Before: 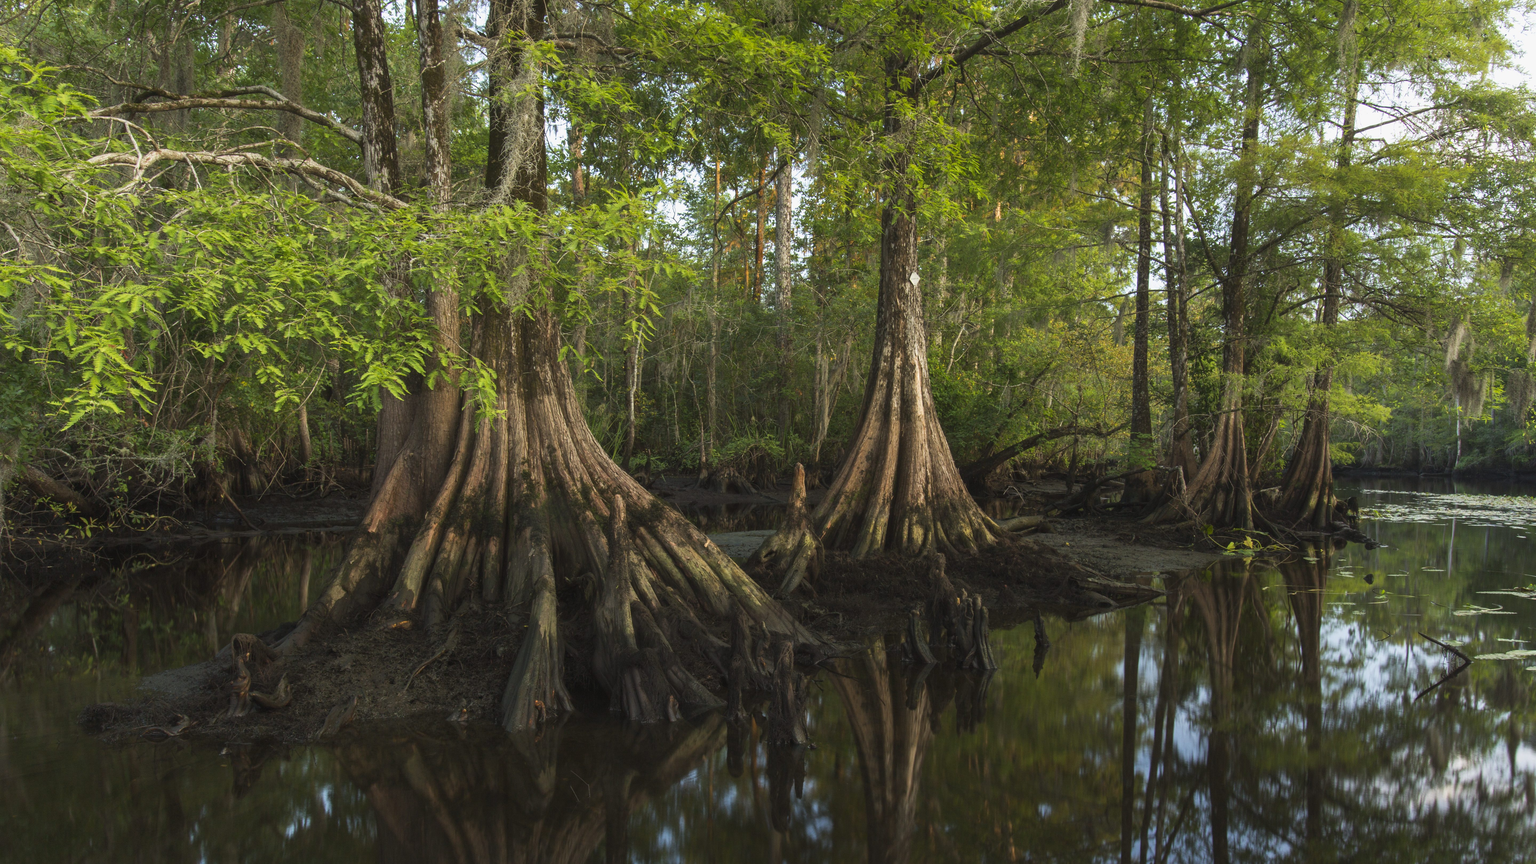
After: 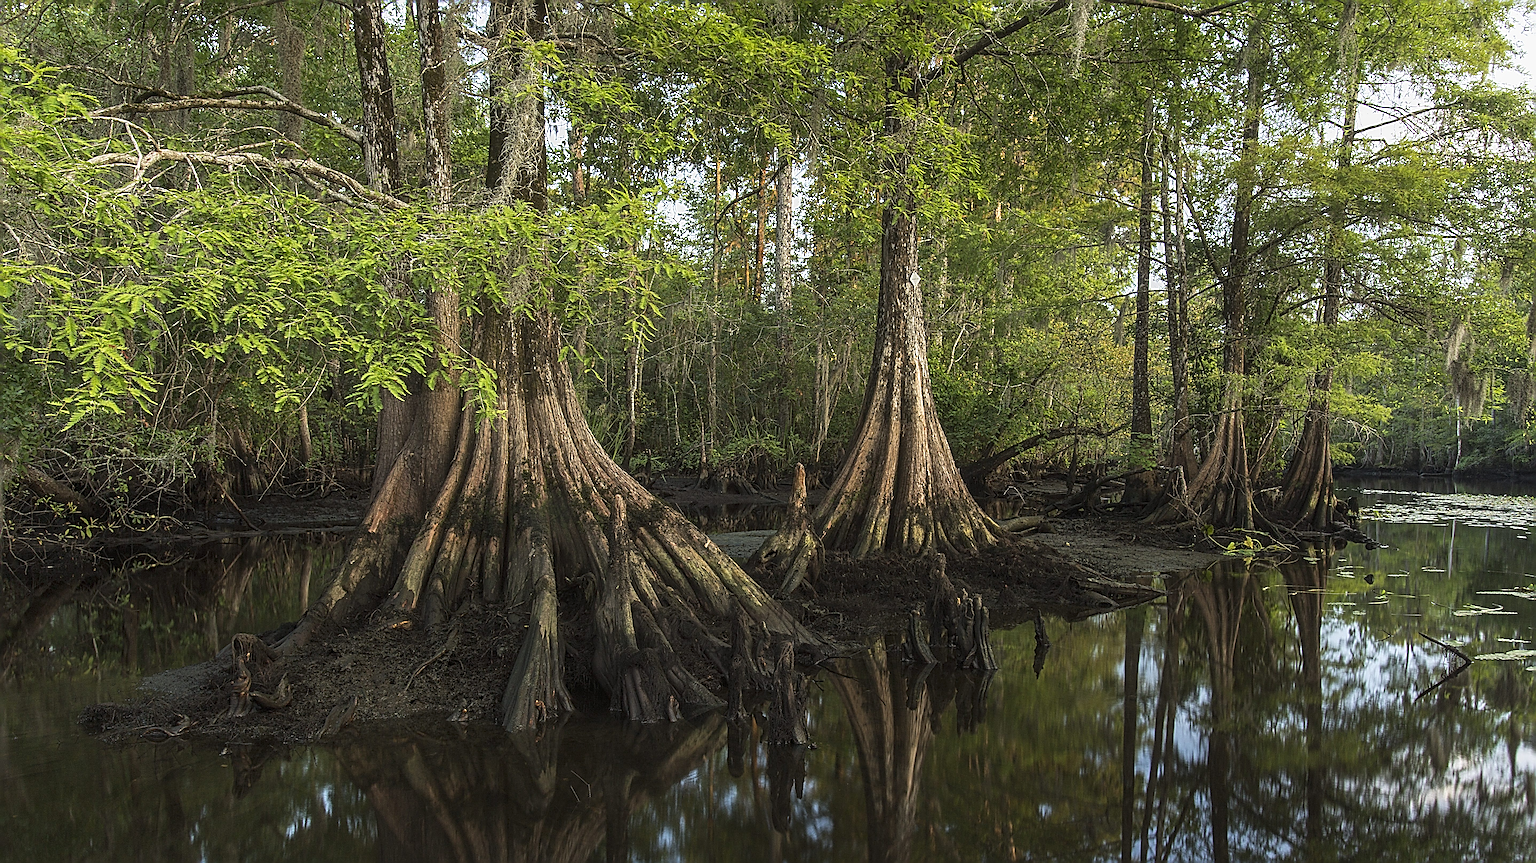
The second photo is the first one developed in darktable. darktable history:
local contrast: on, module defaults
sharpen: radius 4.048, amount 1.991
